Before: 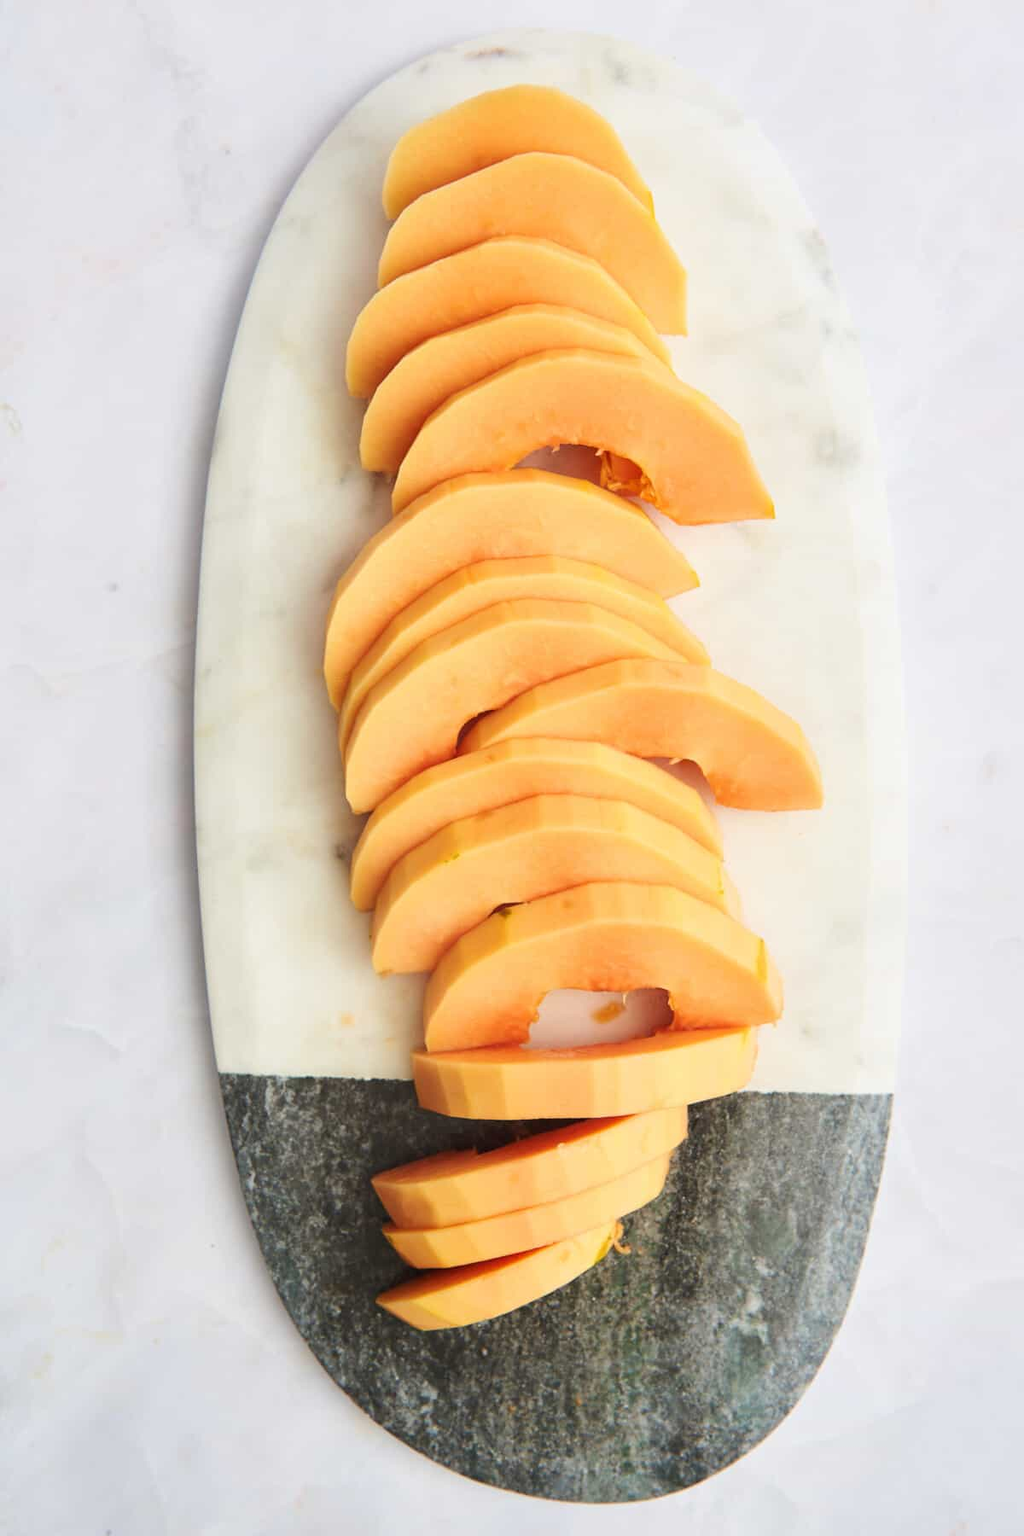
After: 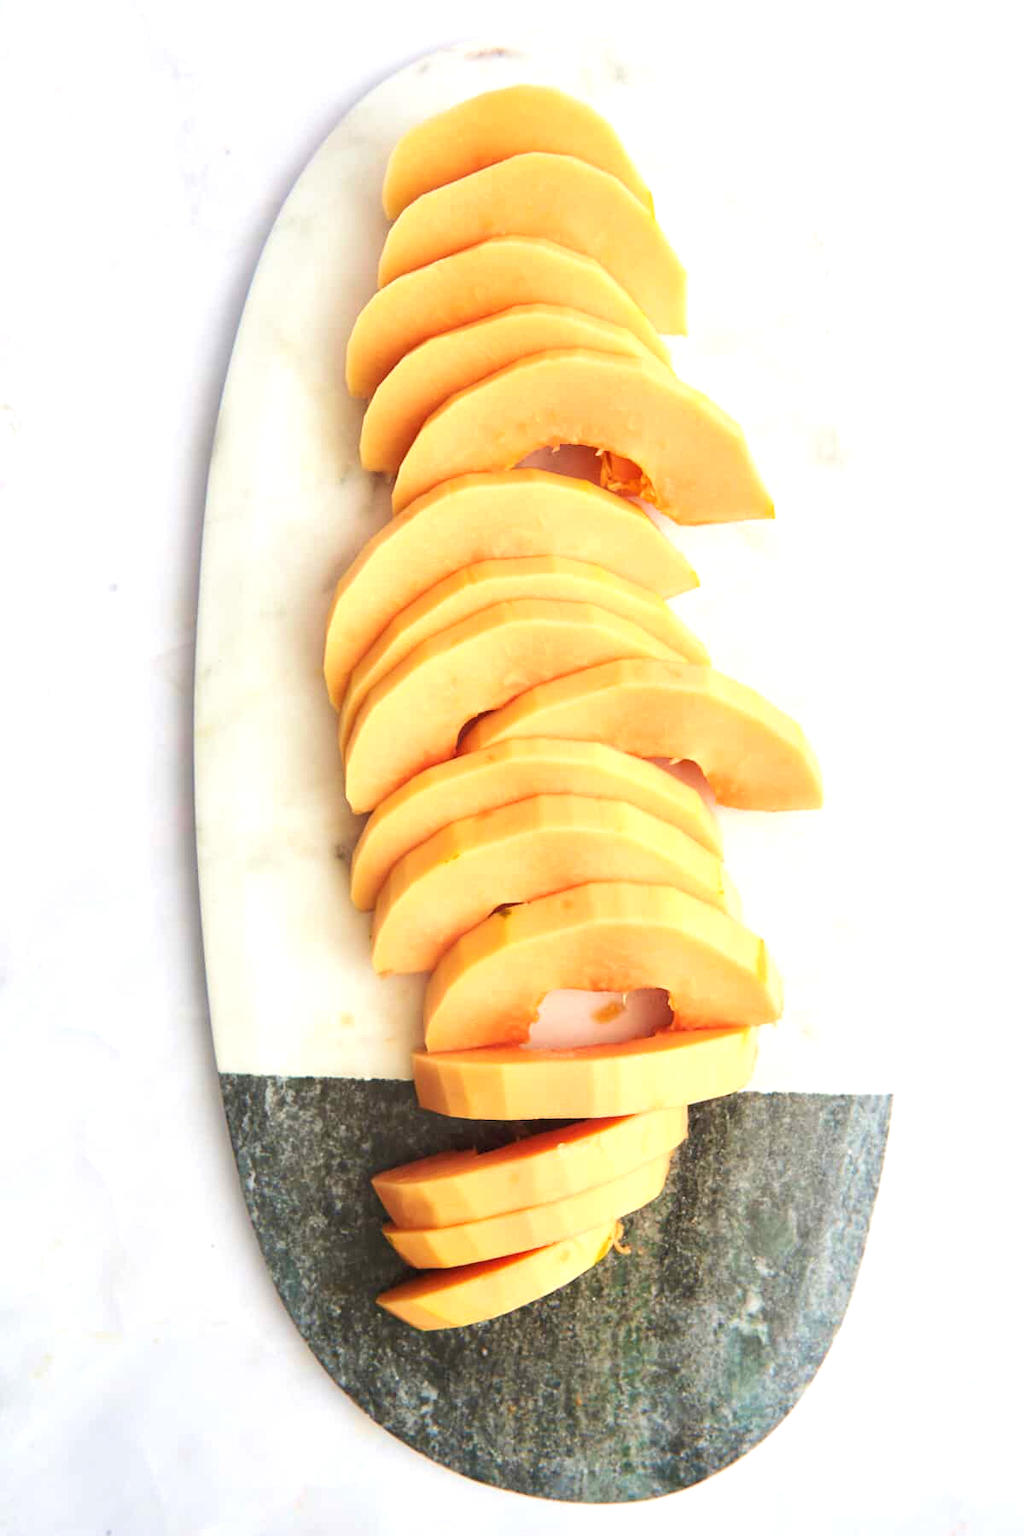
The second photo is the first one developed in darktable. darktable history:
exposure: exposure 0.456 EV, compensate highlight preservation false
velvia: on, module defaults
